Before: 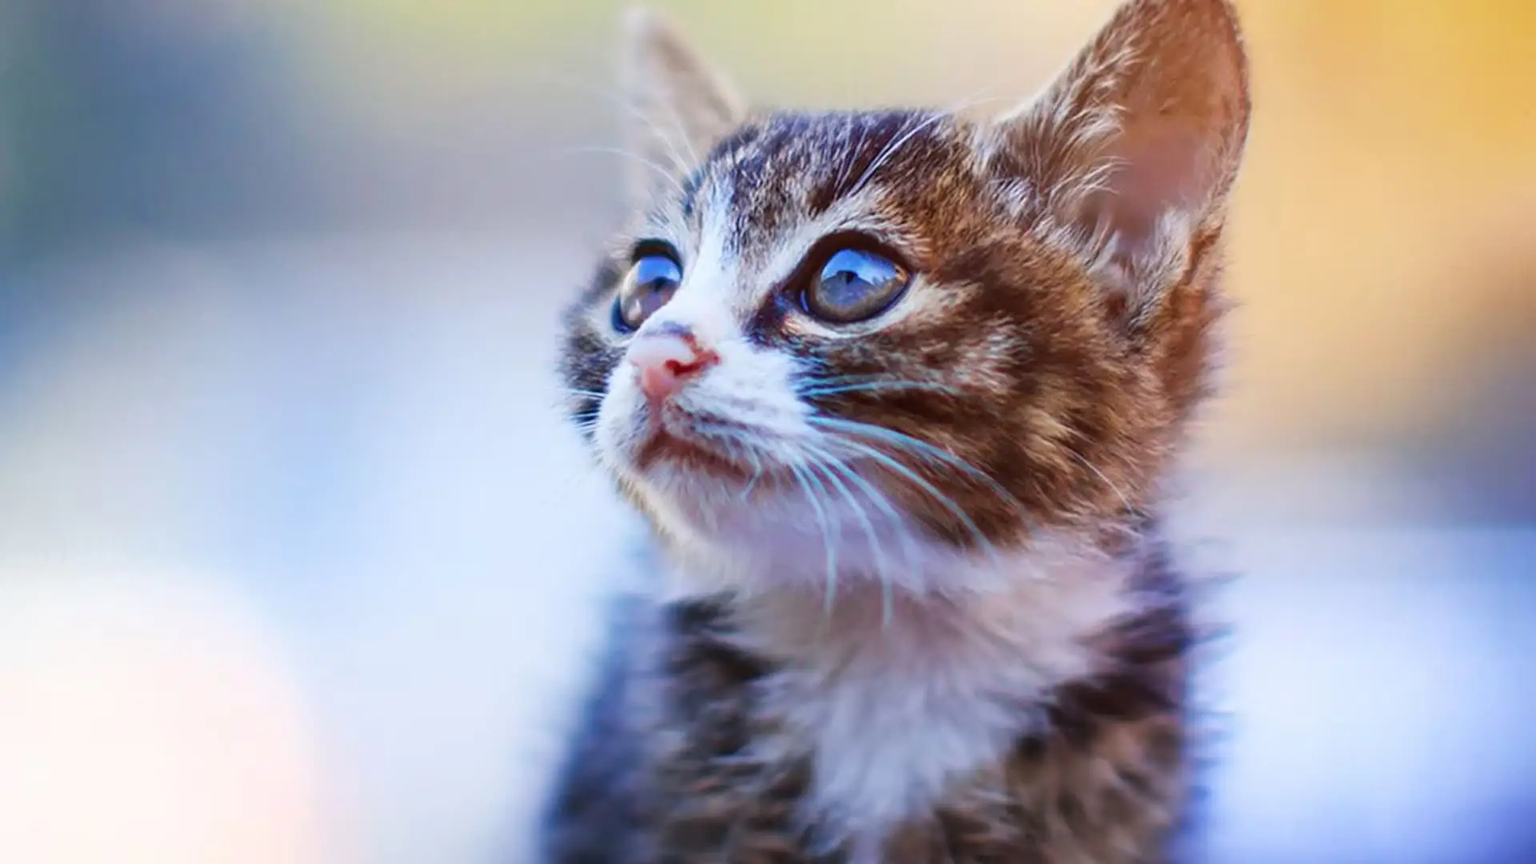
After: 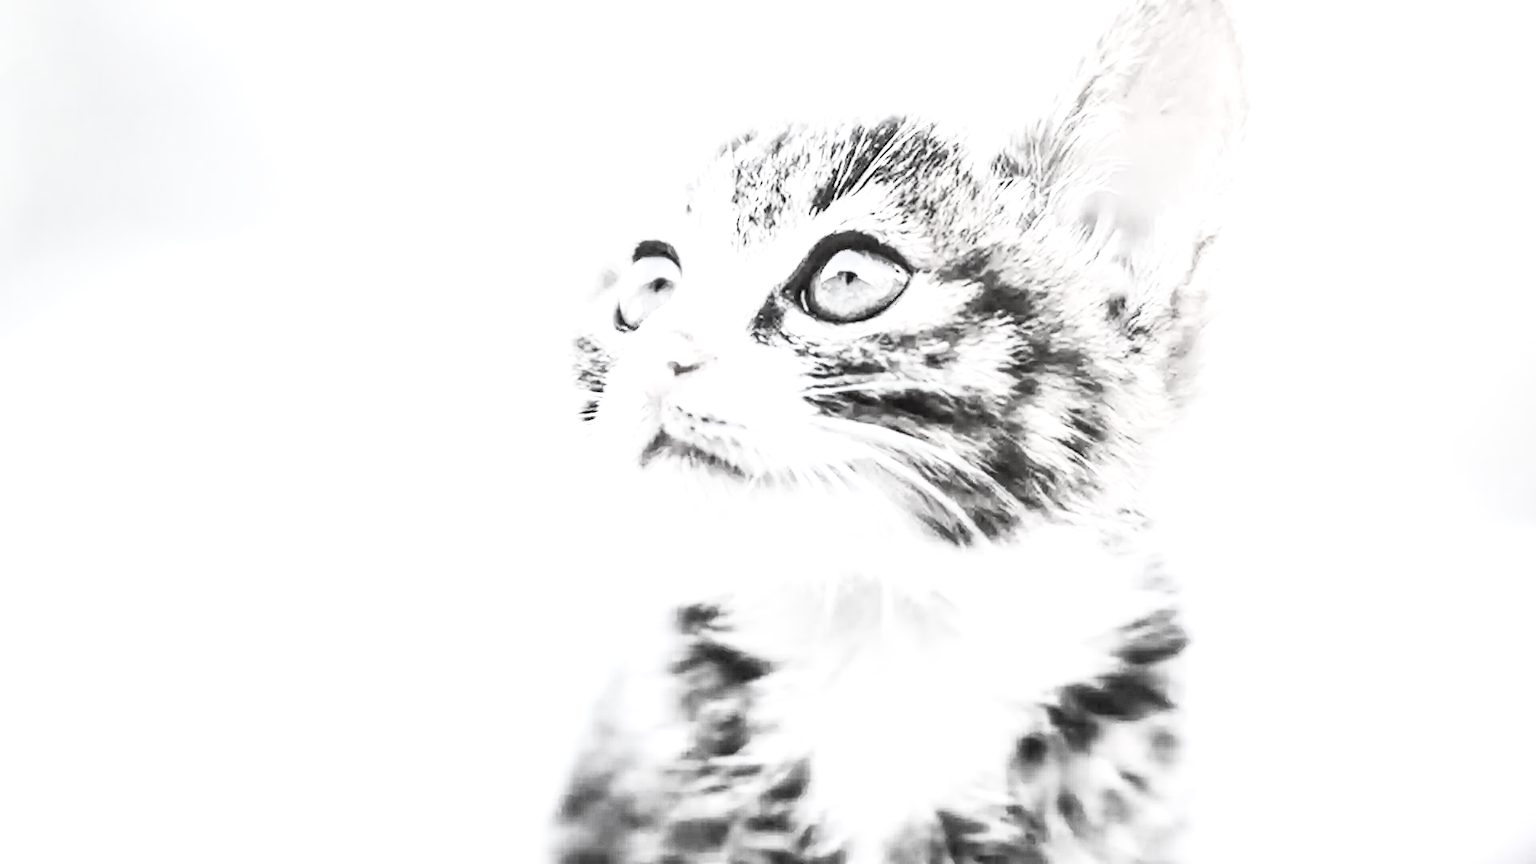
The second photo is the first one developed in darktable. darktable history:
exposure: black level correction 0.006, exposure 2.069 EV, compensate highlight preservation false
local contrast: detail 130%
color balance rgb: perceptual saturation grading › global saturation 1.249%, perceptual saturation grading › highlights -3.1%, perceptual saturation grading › mid-tones 3.423%, perceptual saturation grading › shadows 8.696%, global vibrance 34.641%
contrast brightness saturation: contrast 0.515, brightness 0.456, saturation -0.983
